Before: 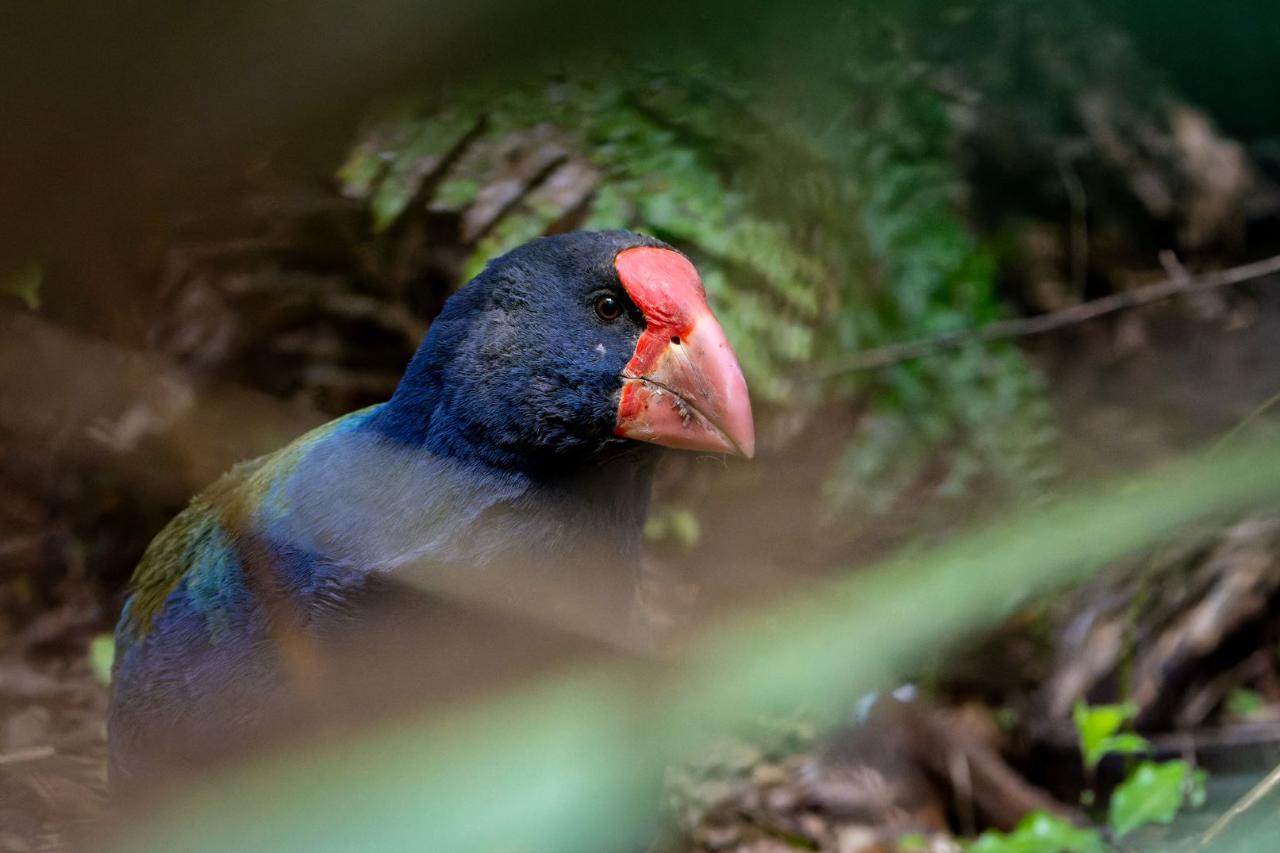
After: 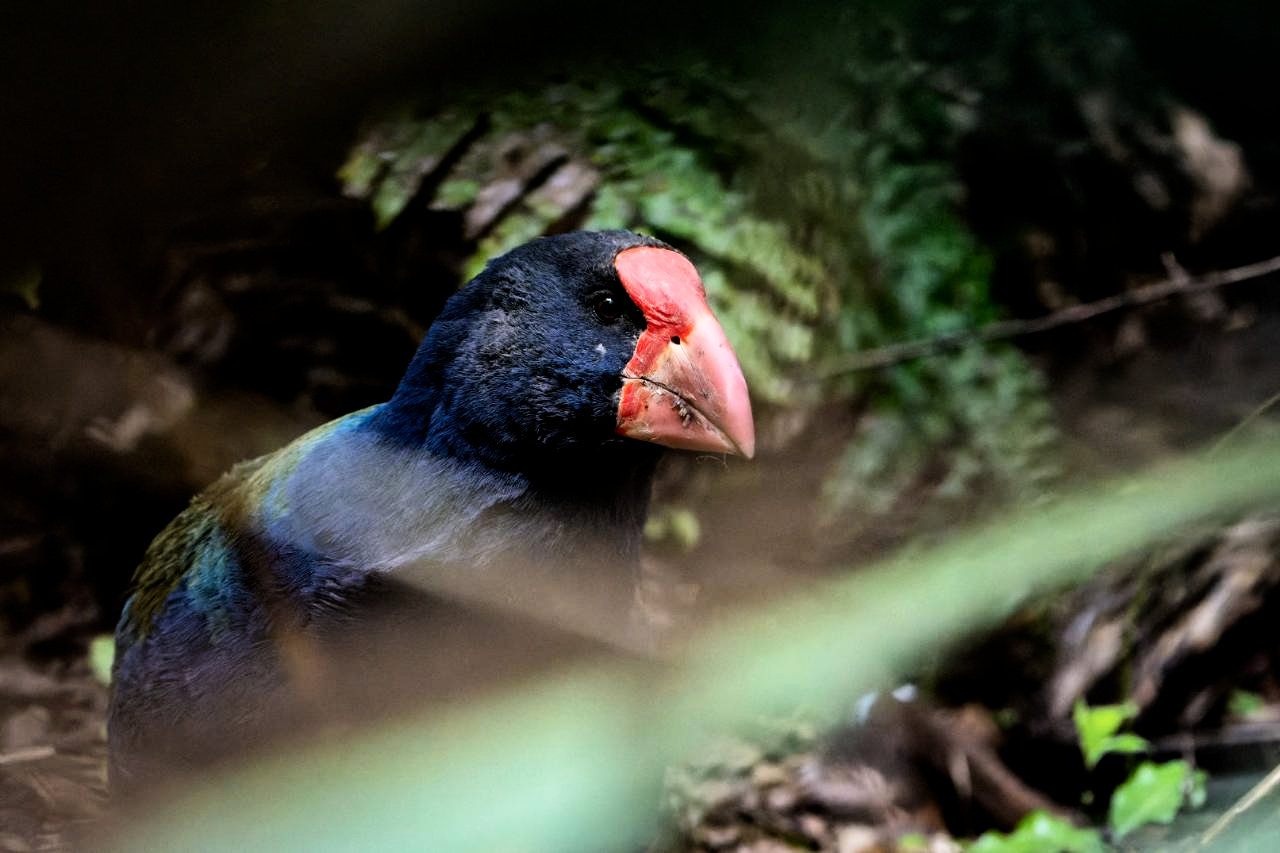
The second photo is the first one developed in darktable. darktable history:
contrast brightness saturation: contrast 0.08, saturation 0.02
local contrast: mode bilateral grid, contrast 15, coarseness 36, detail 105%, midtone range 0.2
exposure: exposure 0.131 EV, compensate highlight preservation false
filmic rgb: black relative exposure -5.42 EV, white relative exposure 2.85 EV, dynamic range scaling -37.73%, hardness 4, contrast 1.605, highlights saturation mix -0.93%
